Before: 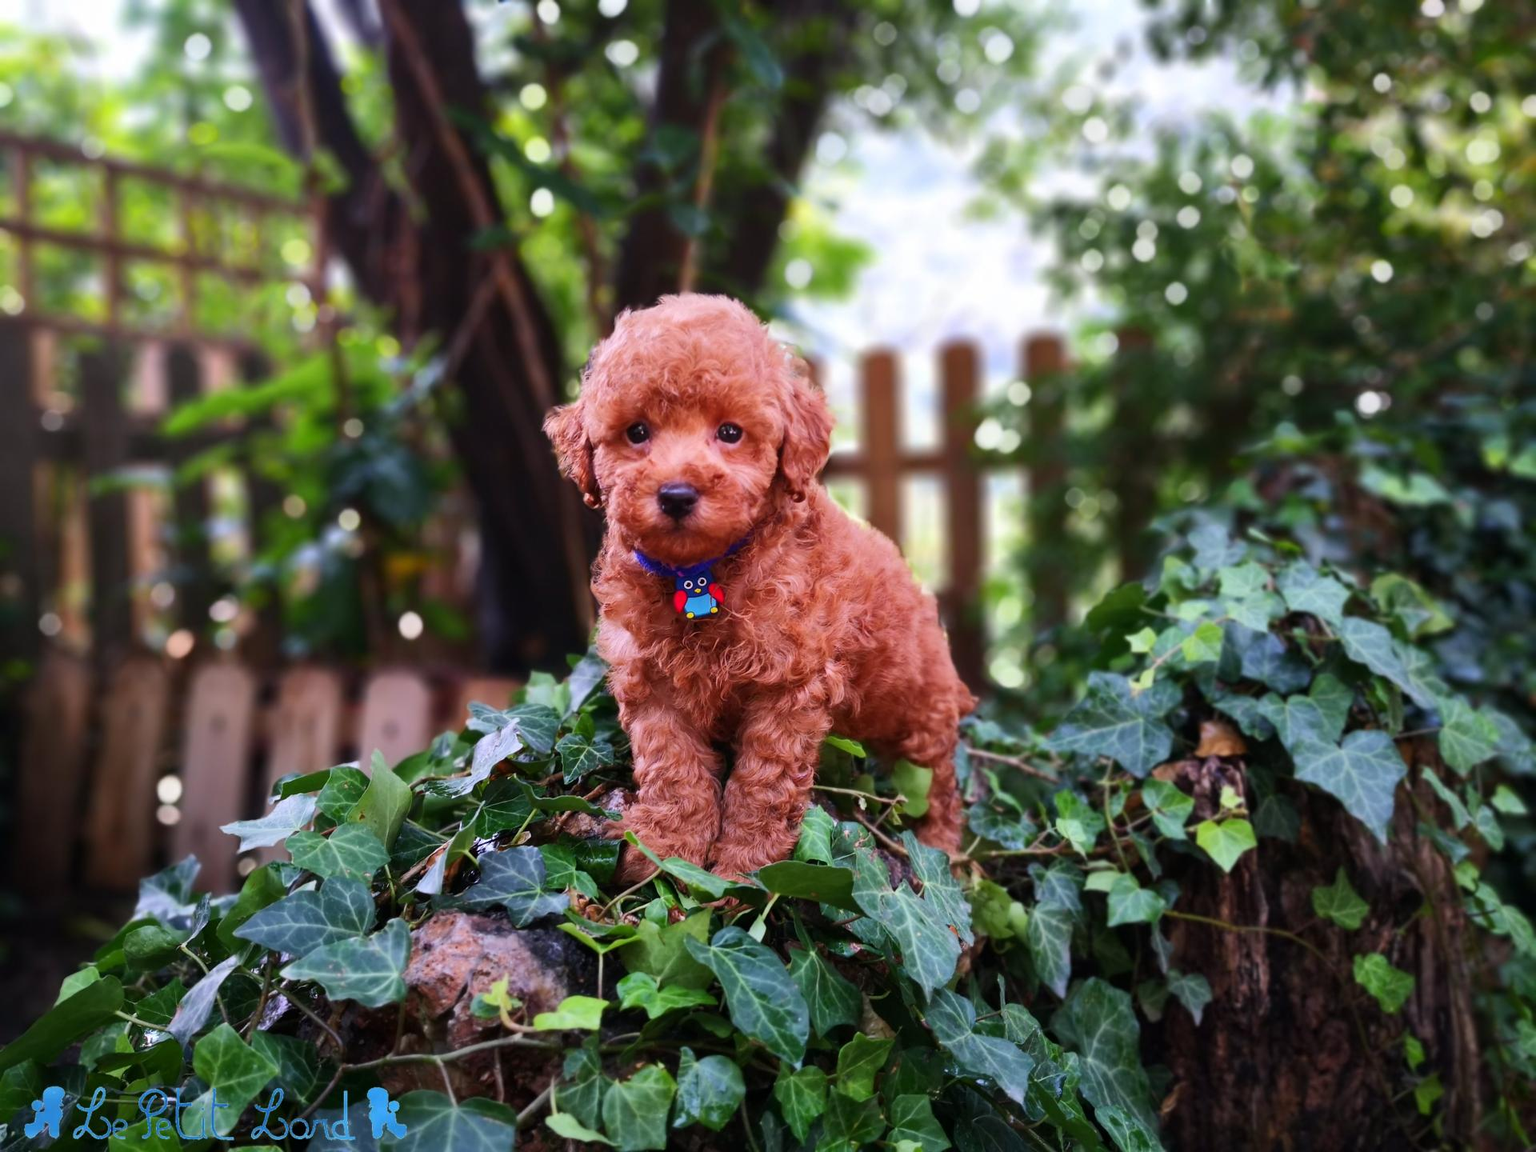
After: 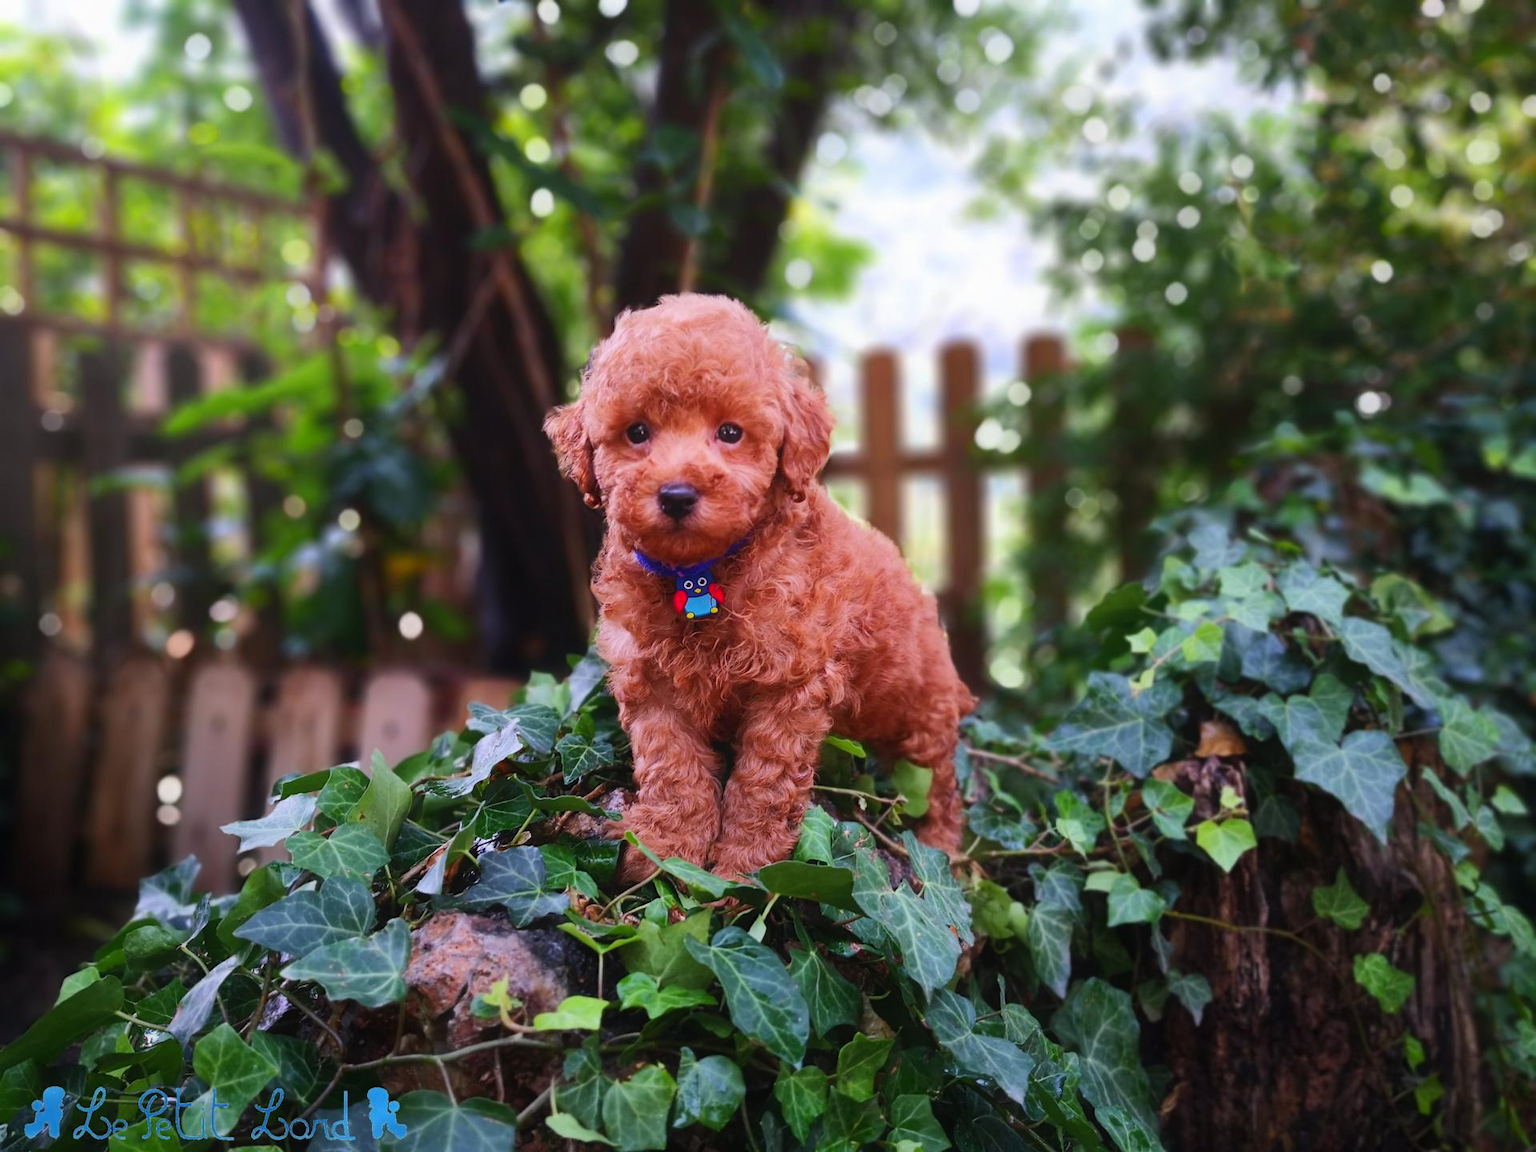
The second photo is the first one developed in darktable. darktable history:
contrast equalizer: octaves 7, y [[0.5, 0.488, 0.462, 0.461, 0.491, 0.5], [0.5 ×6], [0.5 ×6], [0 ×6], [0 ×6]]
